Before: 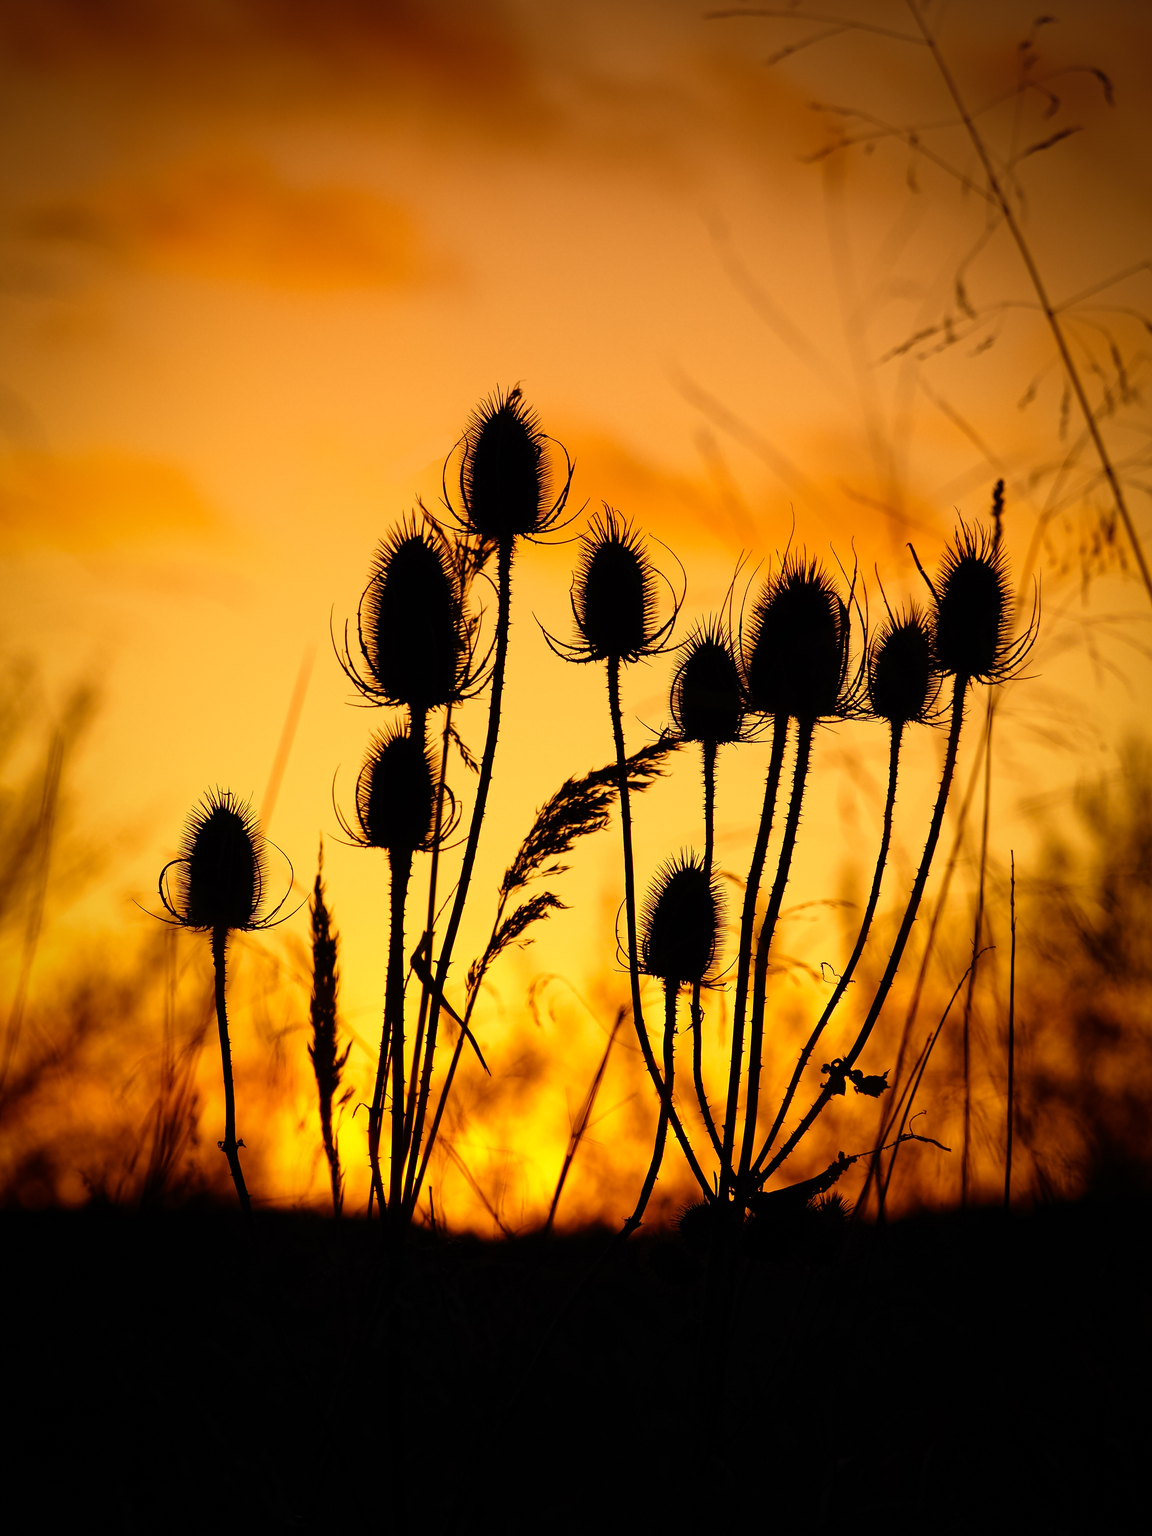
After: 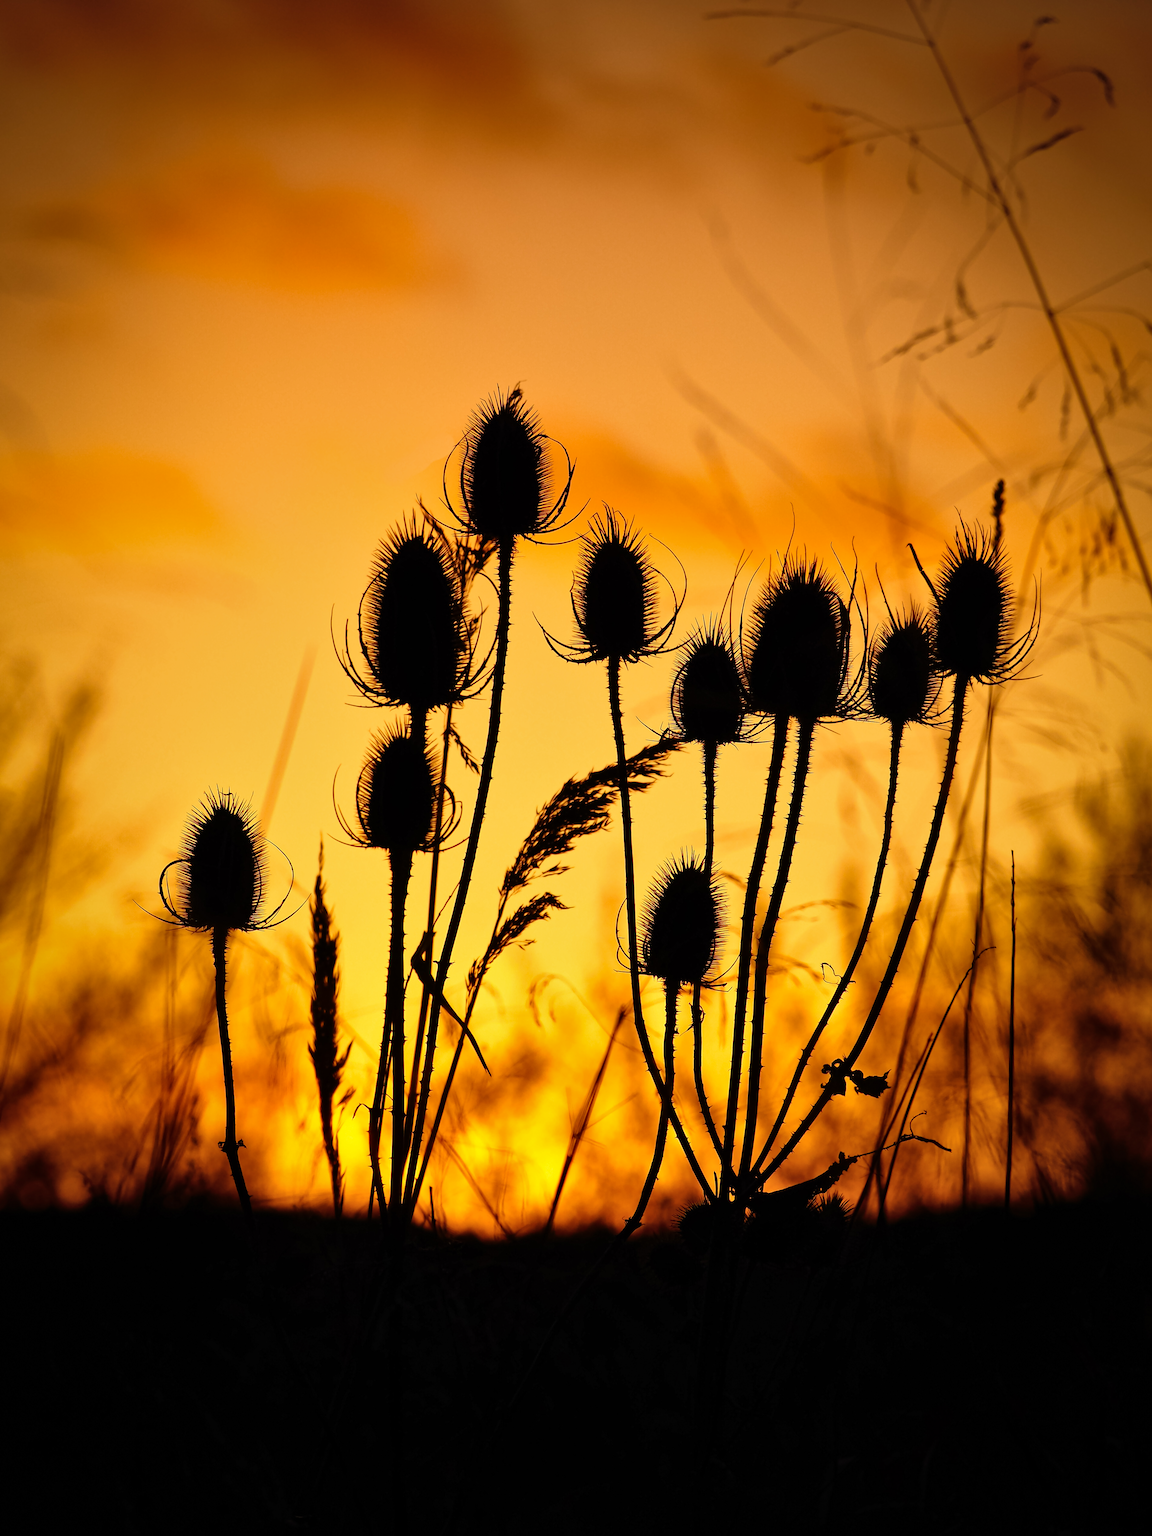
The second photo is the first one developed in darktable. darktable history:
shadows and highlights: radius 127.02, shadows 30.53, highlights -31.12, highlights color adjustment 0.795%, low approximation 0.01, soften with gaussian
